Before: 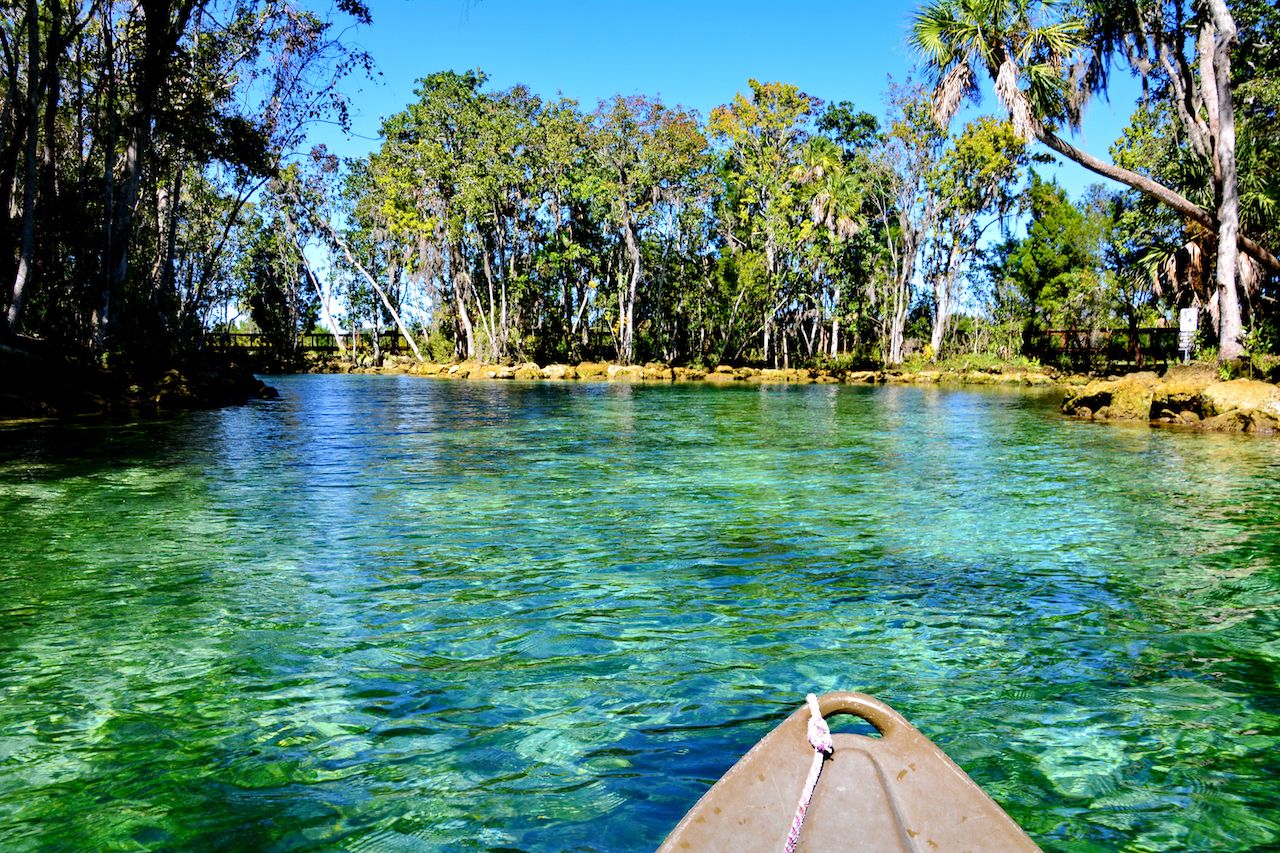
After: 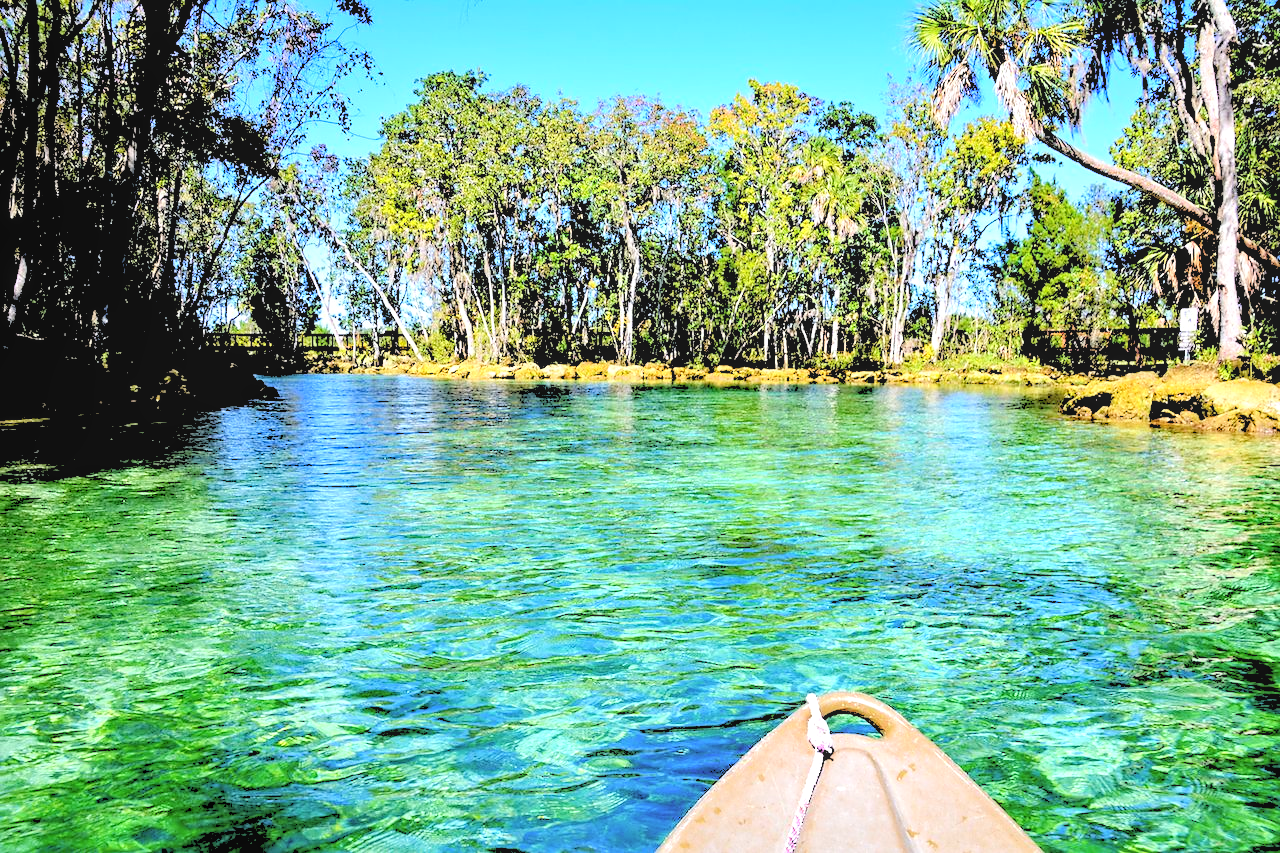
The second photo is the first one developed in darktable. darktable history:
rgb levels: levels [[0.027, 0.429, 0.996], [0, 0.5, 1], [0, 0.5, 1]]
exposure: black level correction 0.001, exposure 0.5 EV, compensate exposure bias true, compensate highlight preservation false
local contrast: detail 110%
sharpen: radius 1.458, amount 0.398, threshold 1.271
contrast brightness saturation: brightness 0.13
